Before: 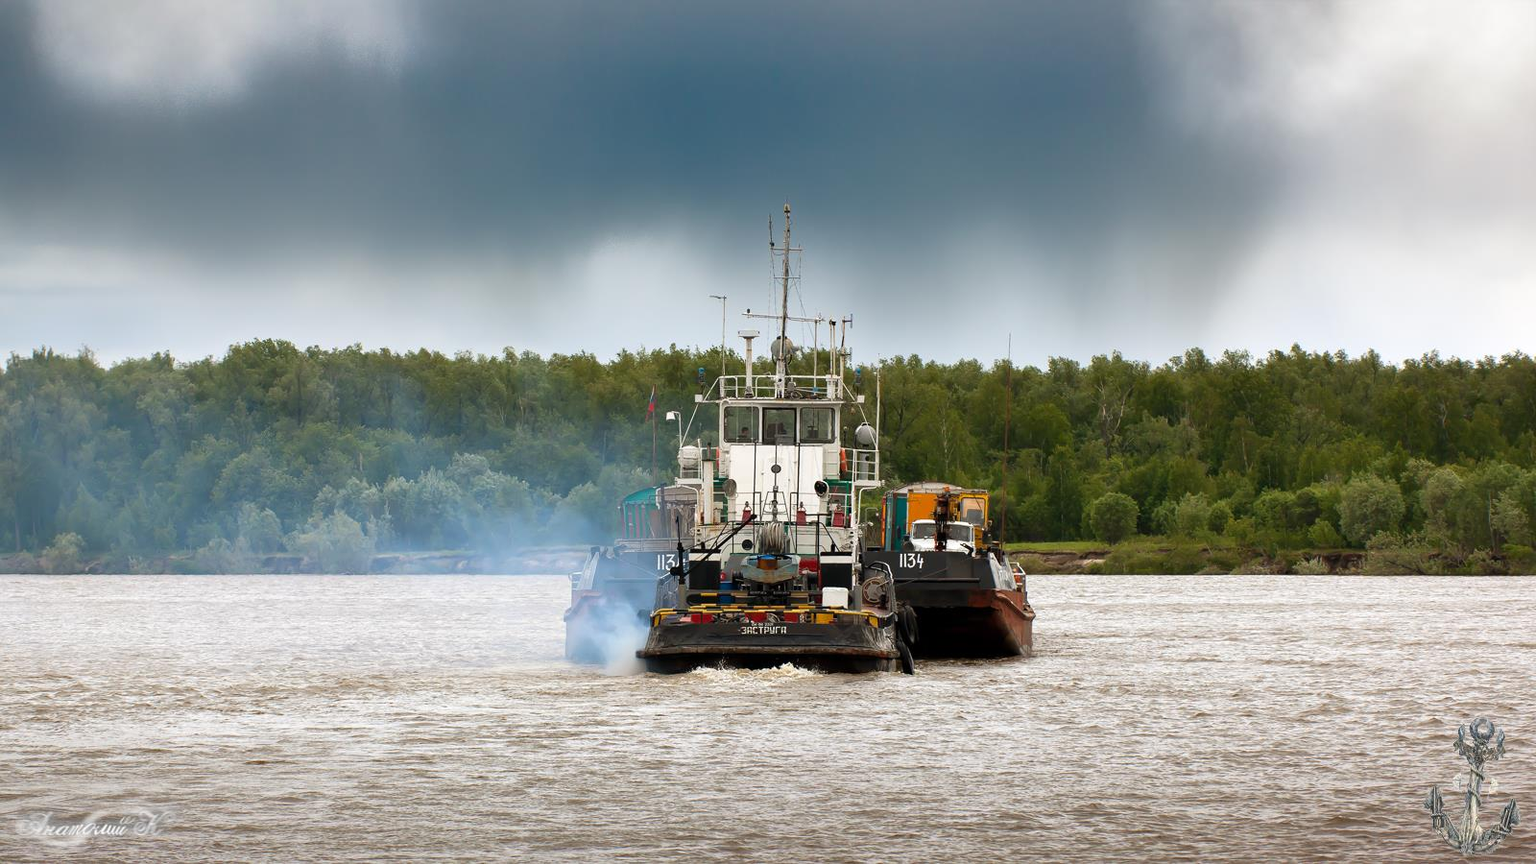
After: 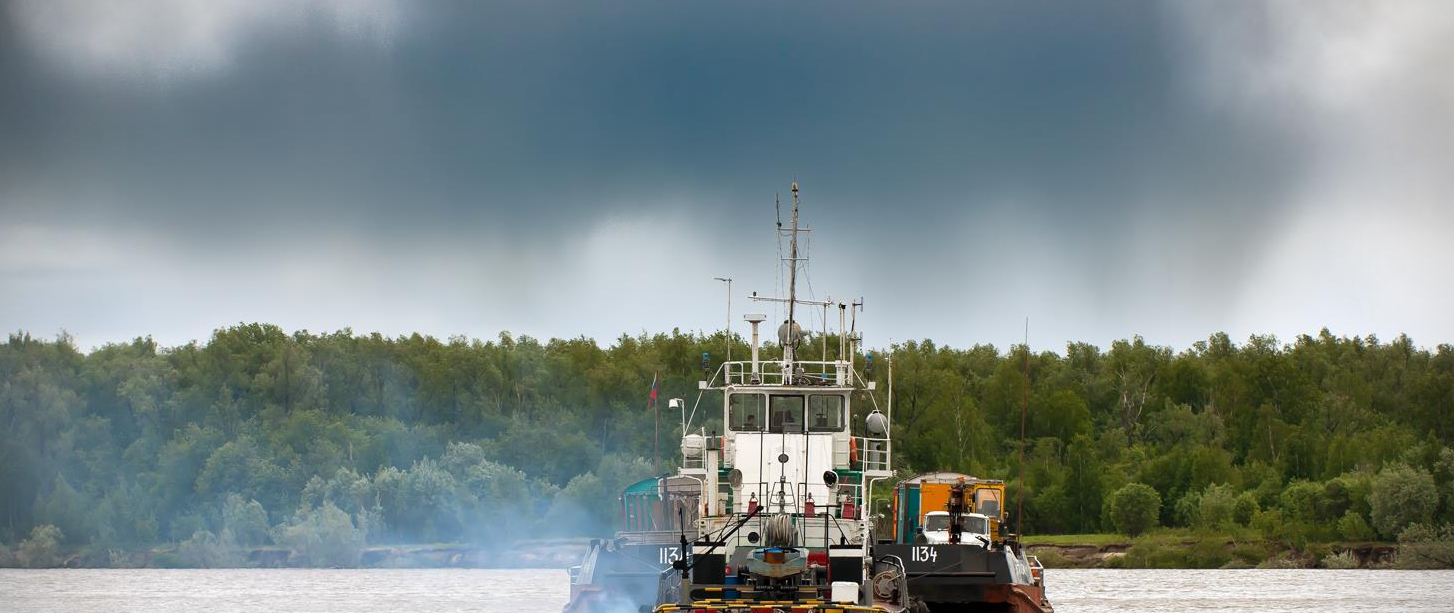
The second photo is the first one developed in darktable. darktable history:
vignetting: dithering 8-bit output
crop: left 1.563%, top 3.383%, right 7.549%, bottom 28.488%
